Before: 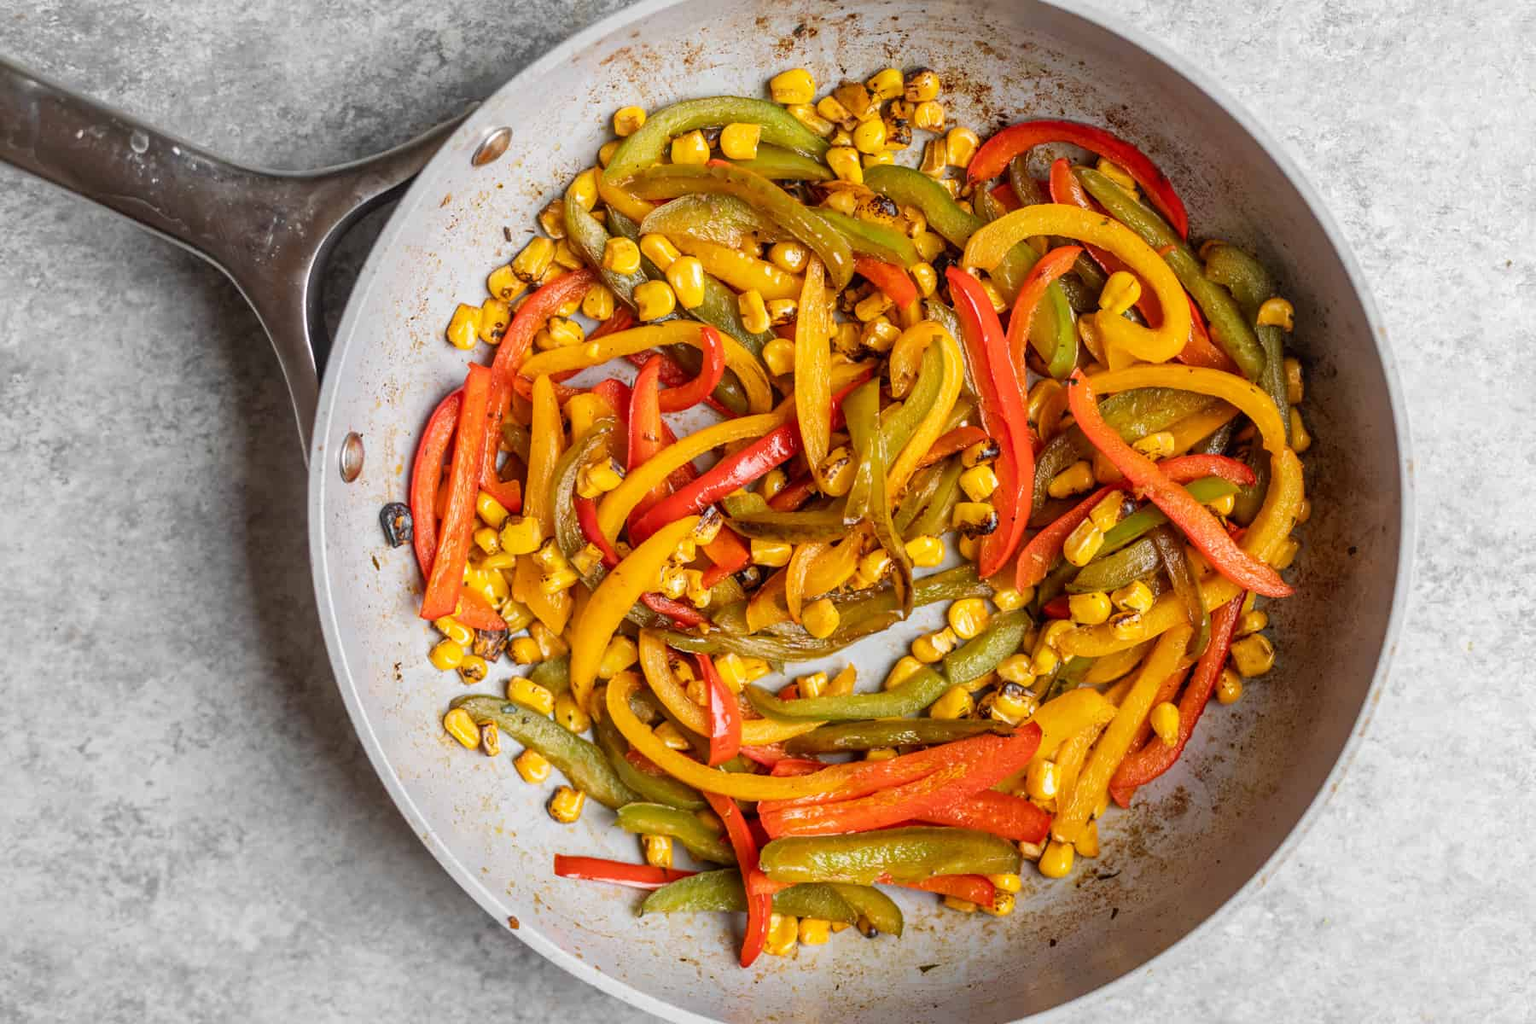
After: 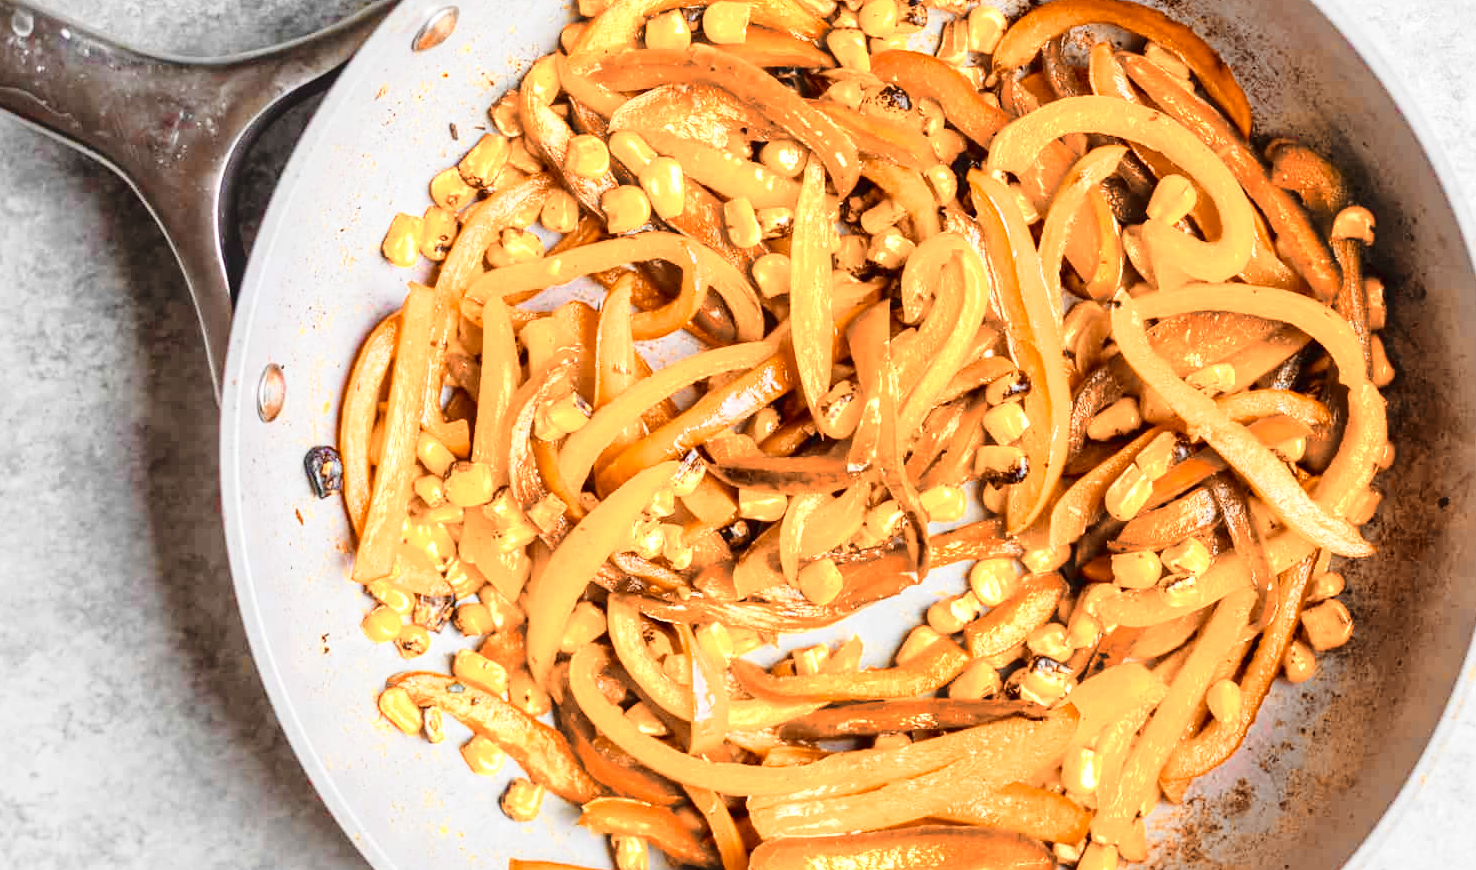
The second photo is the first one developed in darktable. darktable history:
crop: left 7.872%, top 11.988%, right 10.107%, bottom 15.446%
color zones: curves: ch0 [(0.009, 0.528) (0.136, 0.6) (0.255, 0.586) (0.39, 0.528) (0.522, 0.584) (0.686, 0.736) (0.849, 0.561)]; ch1 [(0.045, 0.781) (0.14, 0.416) (0.257, 0.695) (0.442, 0.032) (0.738, 0.338) (0.818, 0.632) (0.891, 0.741) (1, 0.704)]; ch2 [(0, 0.667) (0.141, 0.52) (0.26, 0.37) (0.474, 0.432) (0.743, 0.286)]
shadows and highlights: shadows 61.82, white point adjustment 0.483, highlights -34.62, compress 83.51%
base curve: curves: ch0 [(0, 0) (0.028, 0.03) (0.121, 0.232) (0.46, 0.748) (0.859, 0.968) (1, 1)], preserve colors none
